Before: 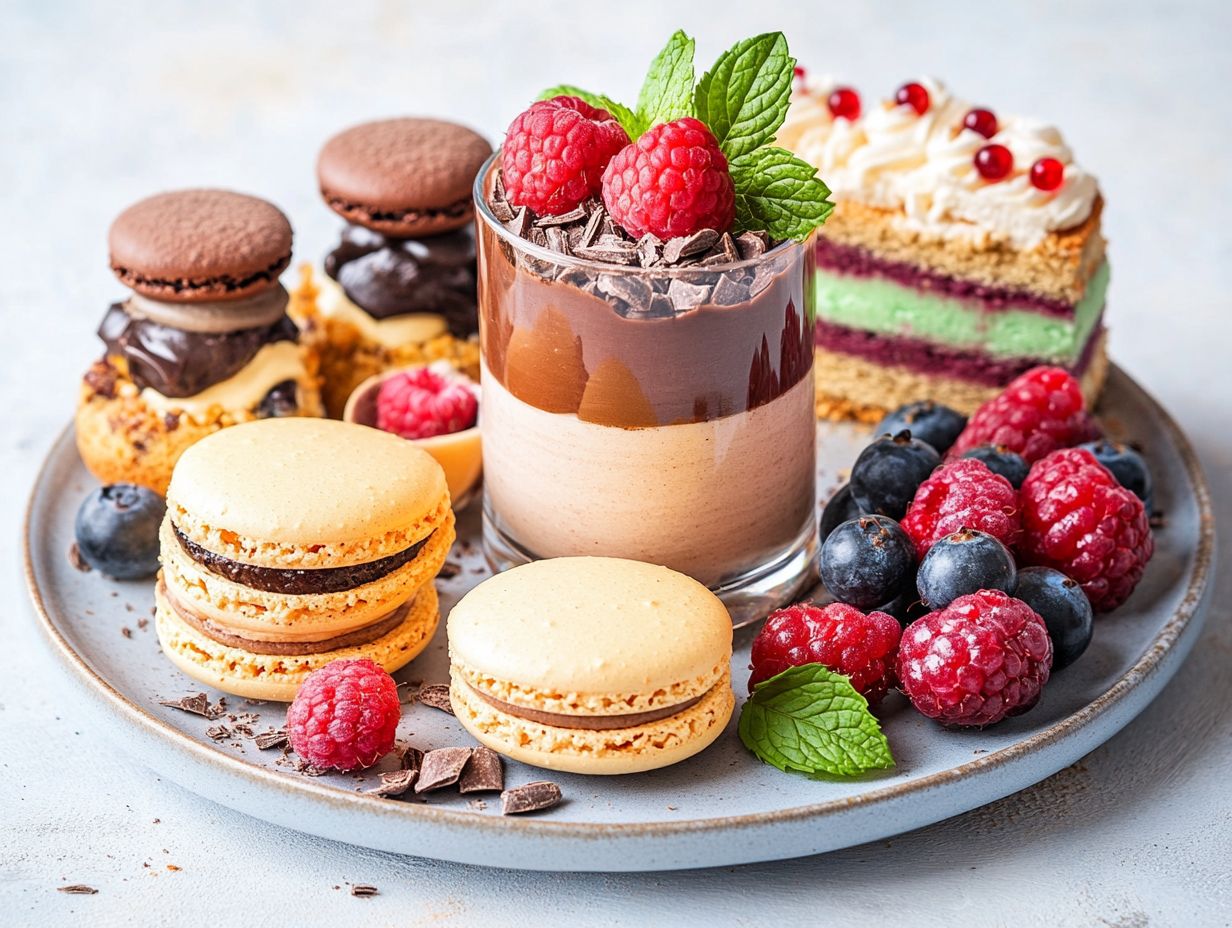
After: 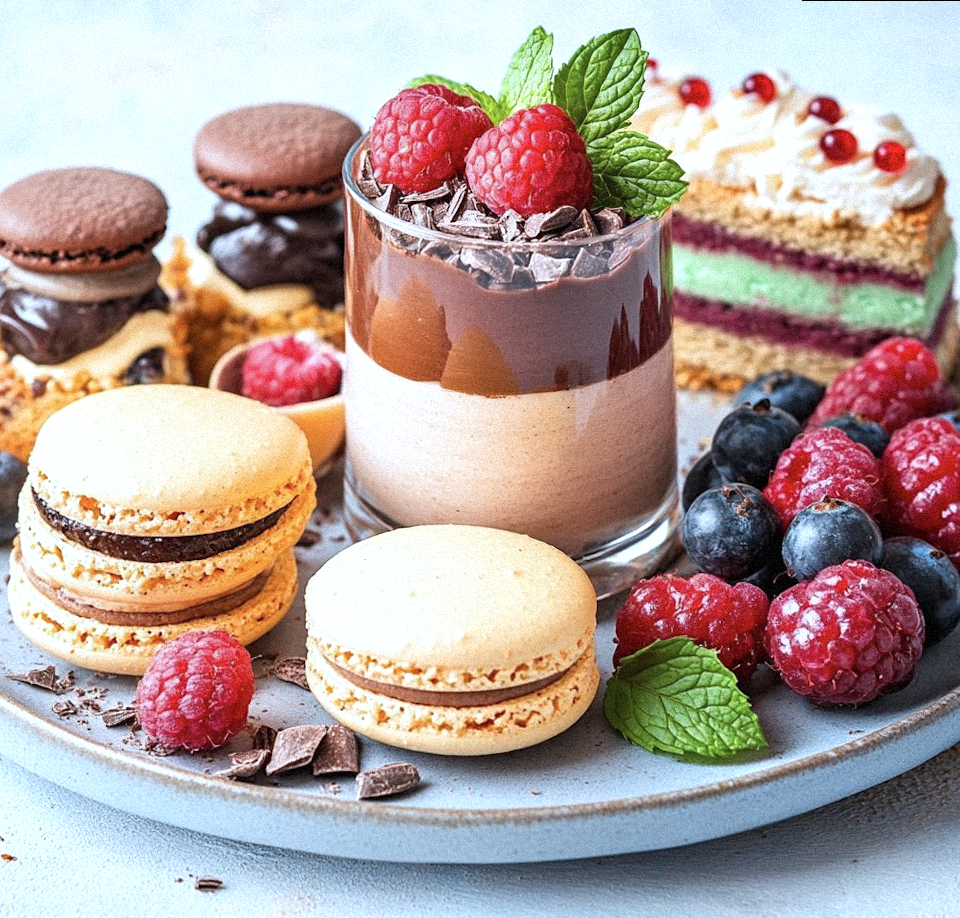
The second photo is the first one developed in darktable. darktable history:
rotate and perspective: rotation 0.215°, lens shift (vertical) -0.139, crop left 0.069, crop right 0.939, crop top 0.002, crop bottom 0.996
color correction: highlights a* -4.18, highlights b* -10.81
grain: mid-tones bias 0%
tone curve: curves: ch0 [(0, 0) (0.641, 0.595) (1, 1)], color space Lab, linked channels, preserve colors none
shadows and highlights: radius 44.78, white point adjustment 6.64, compress 79.65%, highlights color adjustment 78.42%, soften with gaussian
crop: left 8.026%, right 7.374%
